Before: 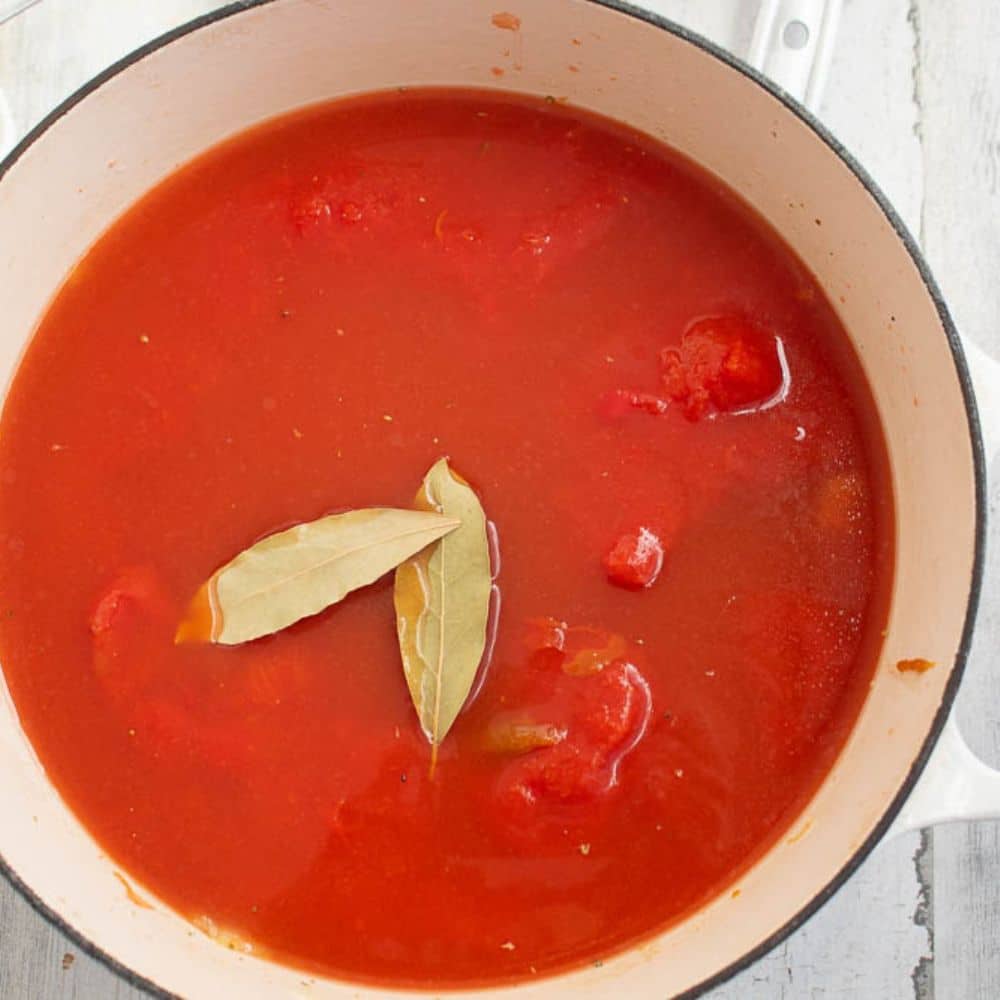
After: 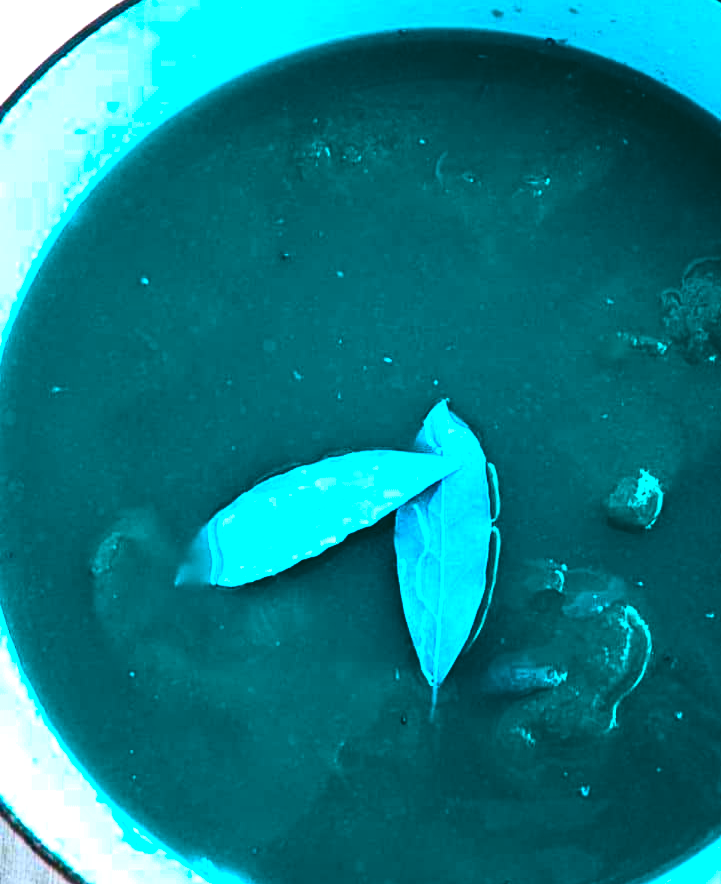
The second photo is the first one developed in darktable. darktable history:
crop: top 5.807%, right 27.834%, bottom 5.747%
contrast brightness saturation: contrast 0.238, brightness -0.222, saturation 0.148
base curve: curves: ch0 [(0, 0) (0.303, 0.277) (1, 1)]
color balance rgb: perceptual saturation grading › global saturation 98.947%, hue shift 177.19°, perceptual brilliance grading › global brilliance 24.894%, global vibrance 49.719%, contrast 0.895%
